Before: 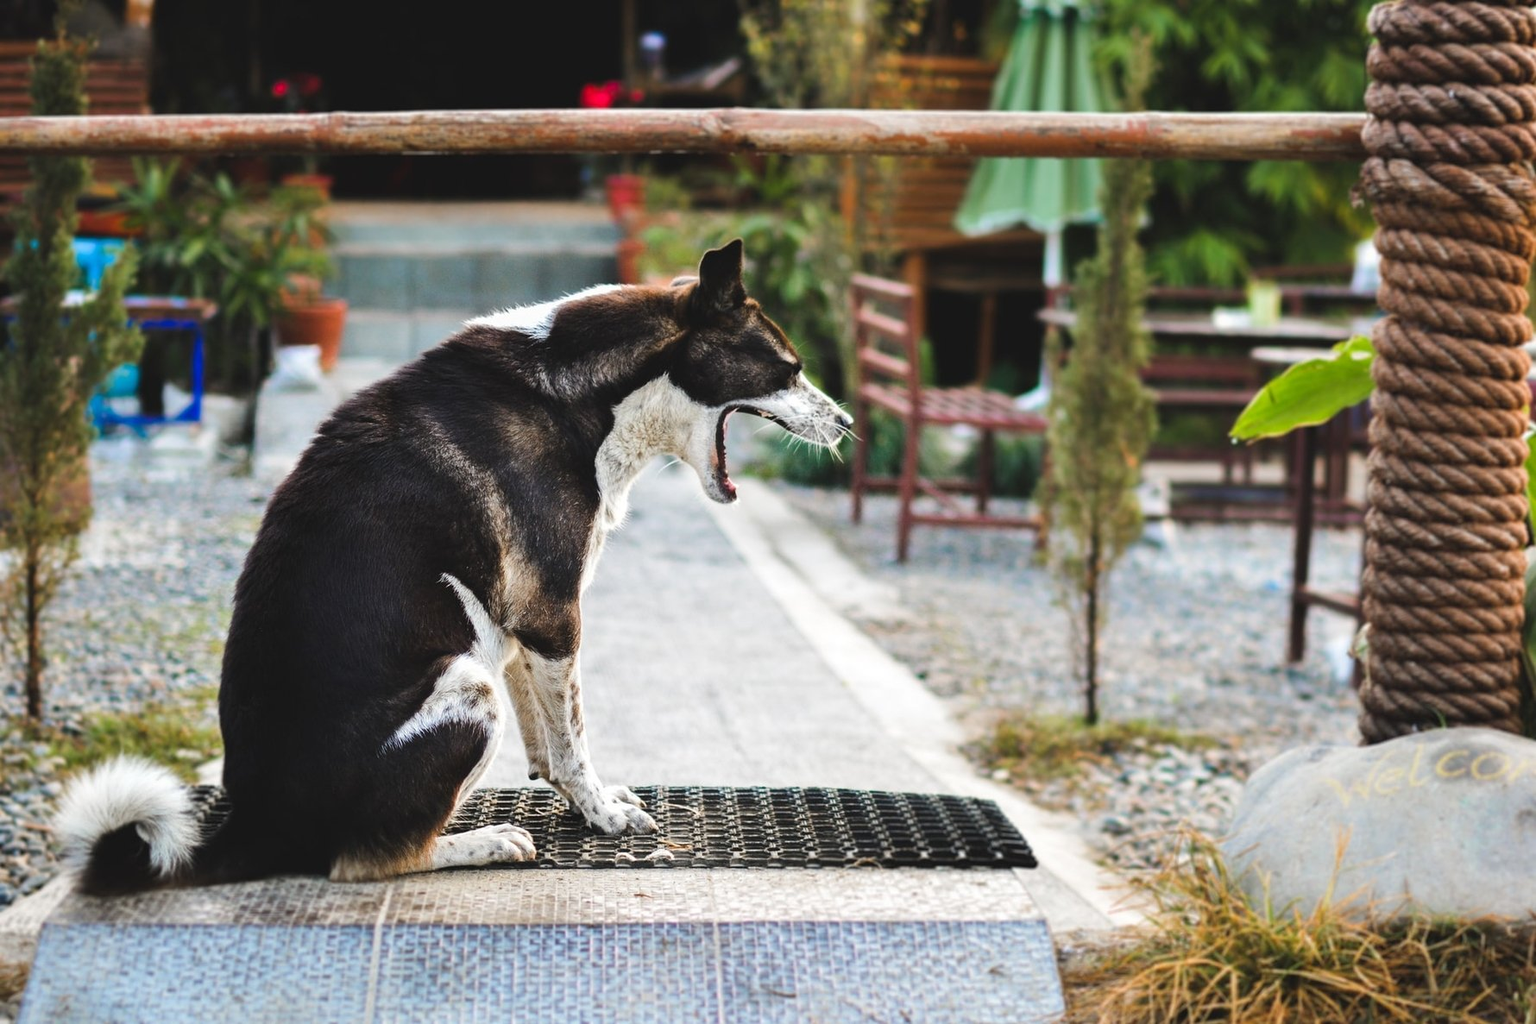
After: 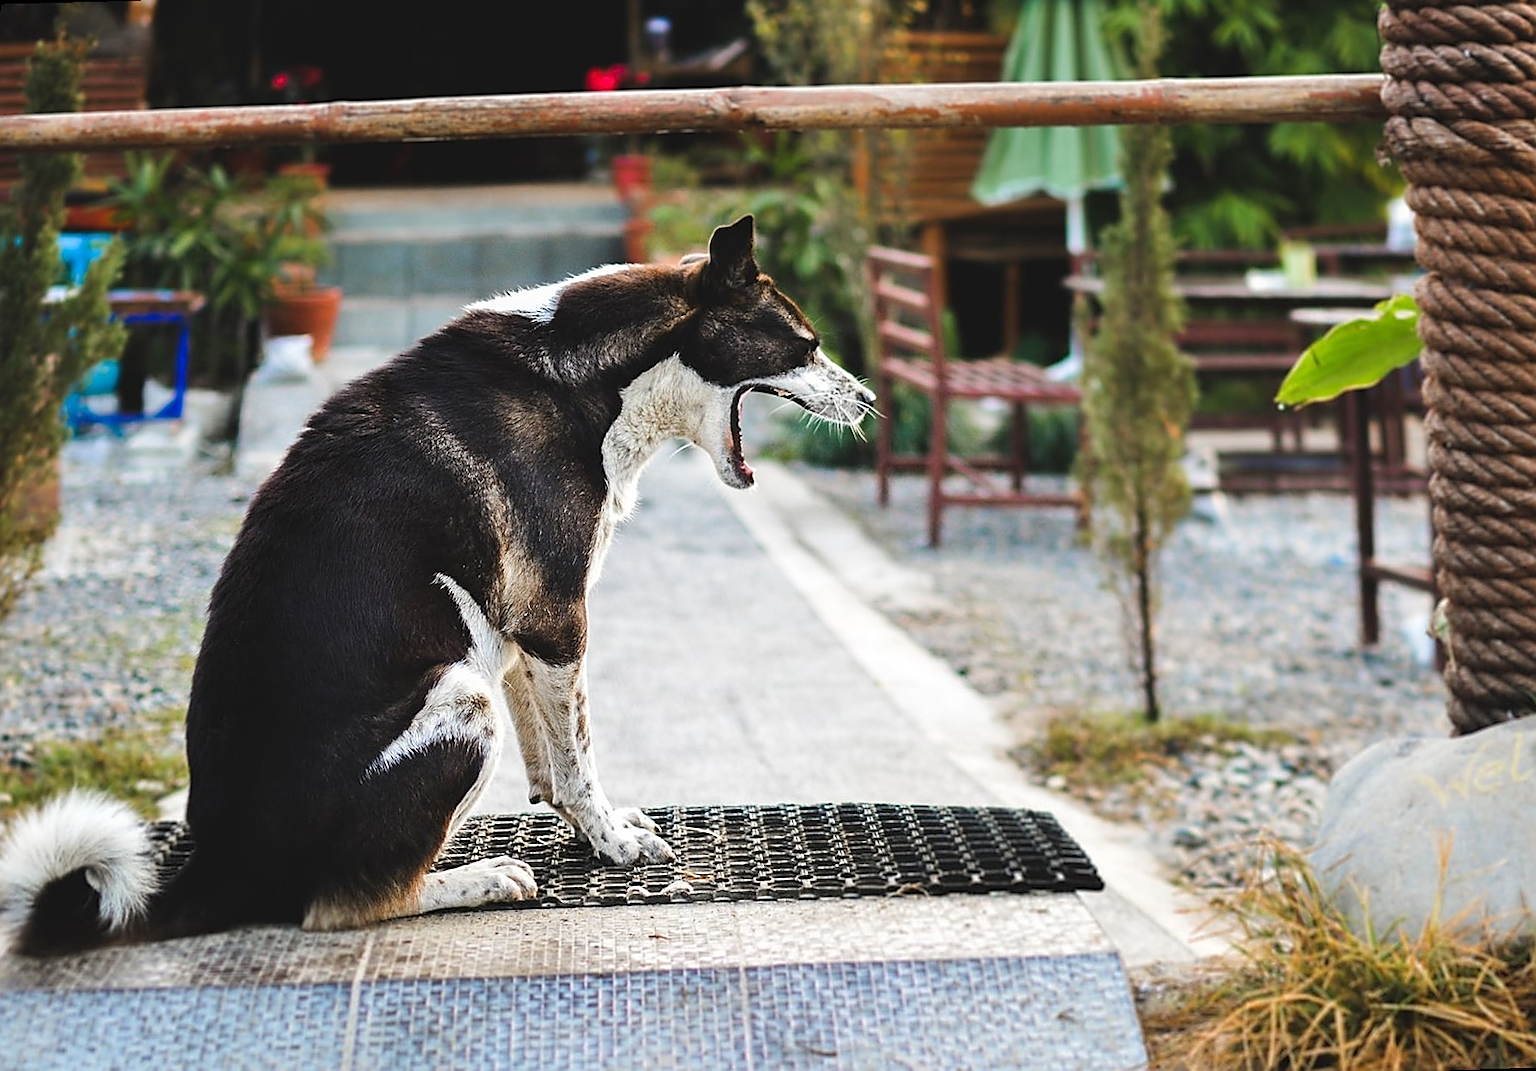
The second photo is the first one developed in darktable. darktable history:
sharpen: radius 1.4, amount 1.25, threshold 0.7
rotate and perspective: rotation -1.68°, lens shift (vertical) -0.146, crop left 0.049, crop right 0.912, crop top 0.032, crop bottom 0.96
